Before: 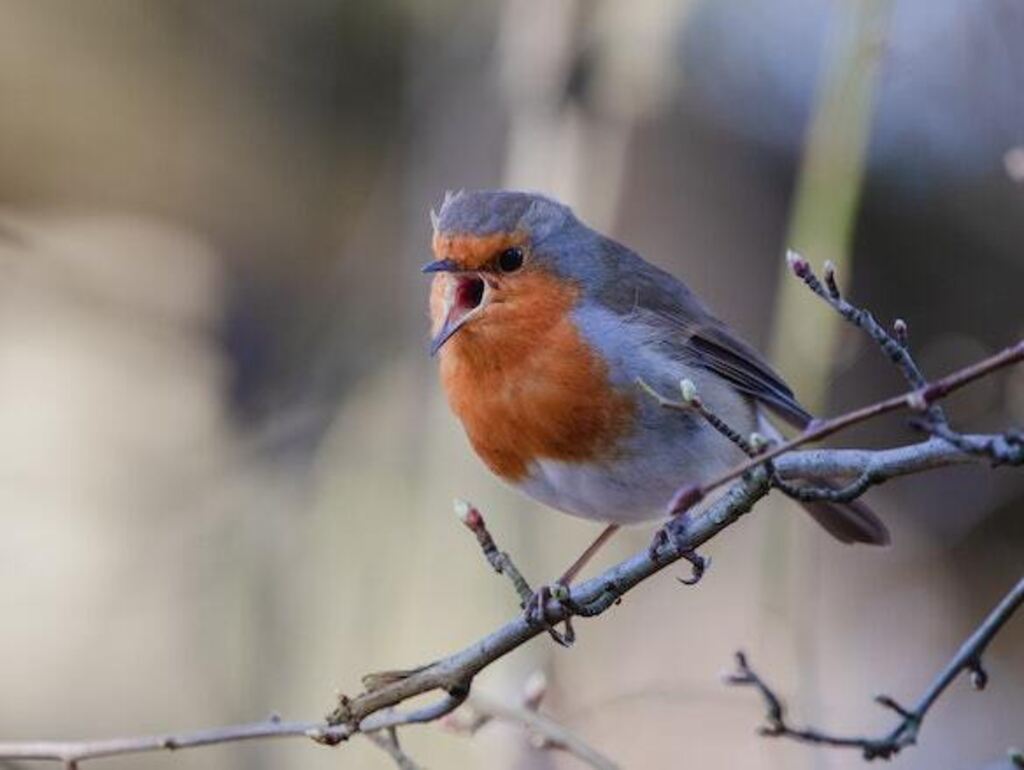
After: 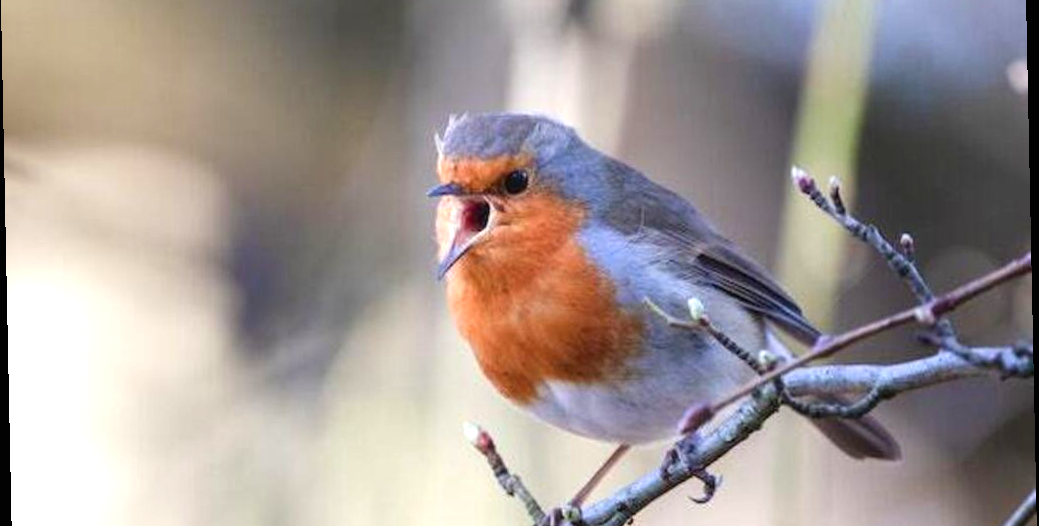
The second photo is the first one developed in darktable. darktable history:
exposure: black level correction 0, exposure 0.9 EV, compensate highlight preservation false
crop: top 11.166%, bottom 22.168%
rotate and perspective: rotation -1.17°, automatic cropping off
color balance rgb: perceptual saturation grading › global saturation -1%
